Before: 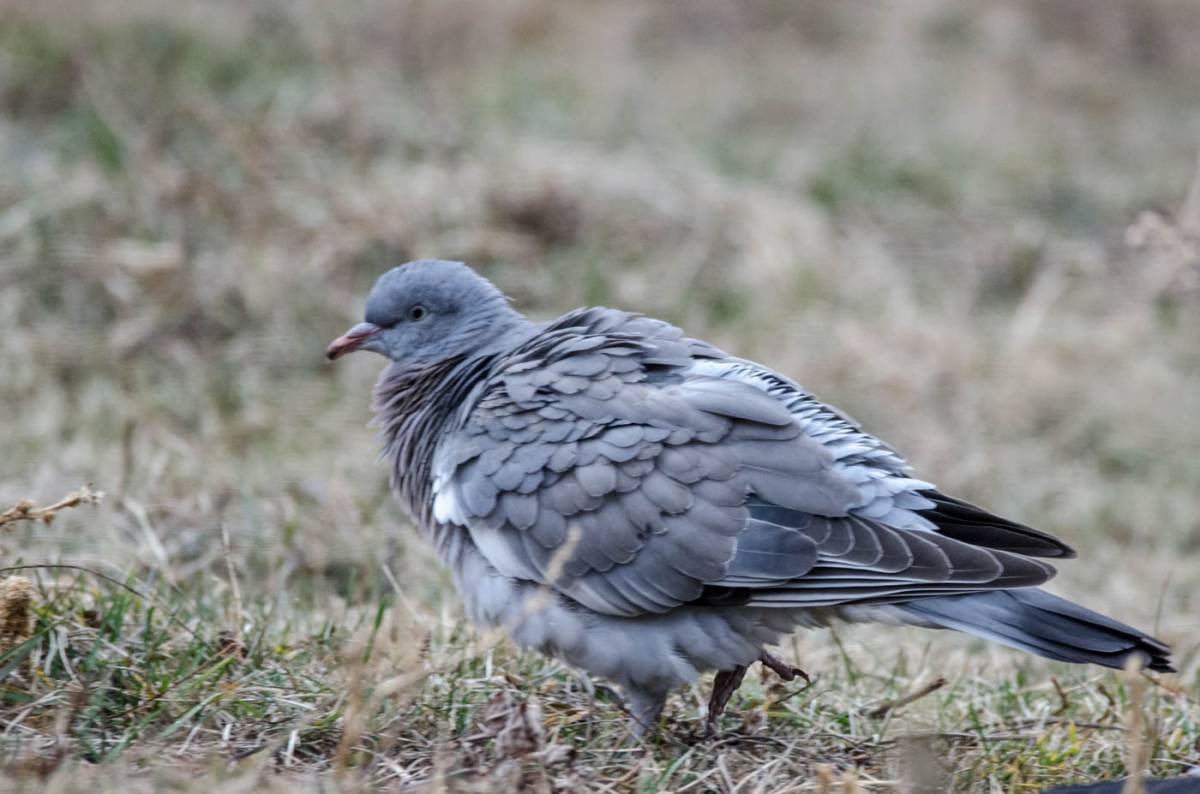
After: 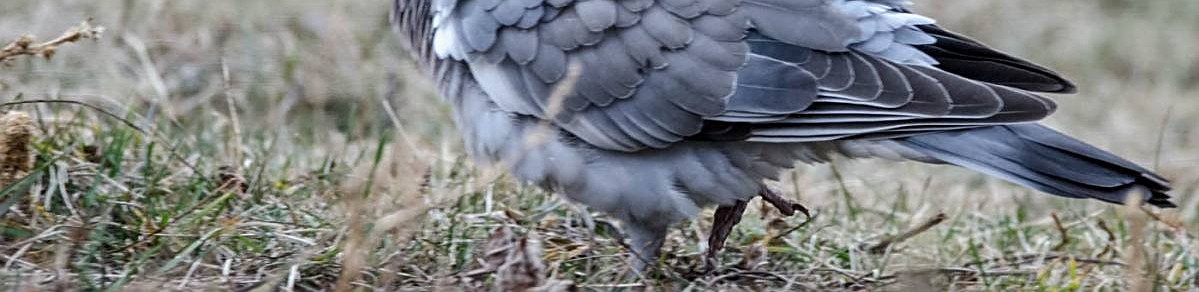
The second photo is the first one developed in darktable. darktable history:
crop and rotate: top 58.76%, bottom 4.412%
sharpen: on, module defaults
